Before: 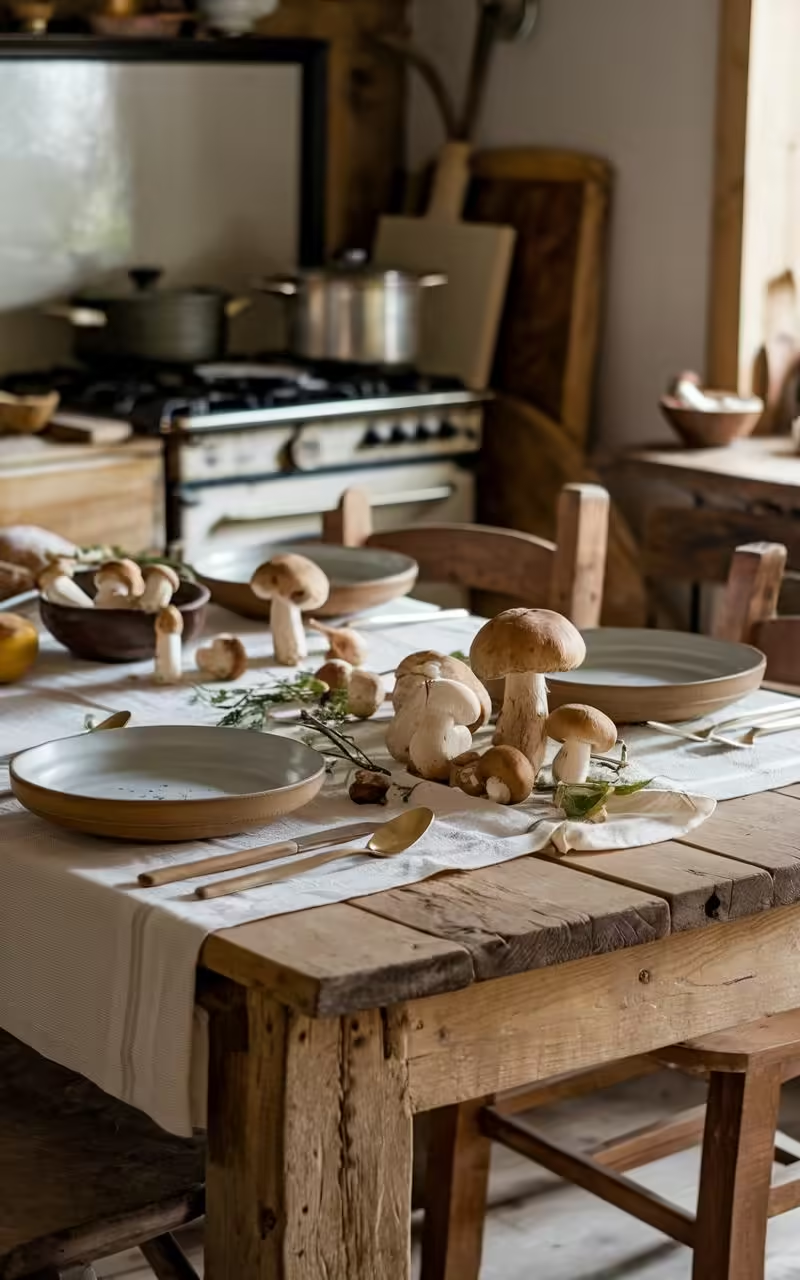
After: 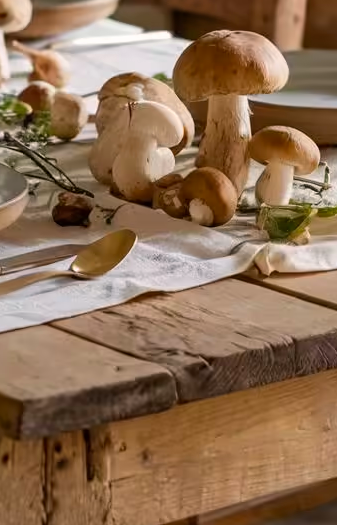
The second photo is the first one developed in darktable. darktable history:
color correction: highlights a* 3.22, highlights b* 1.93, saturation 1.19
shadows and highlights: shadows 25, highlights -25
crop: left 37.221%, top 45.169%, right 20.63%, bottom 13.777%
